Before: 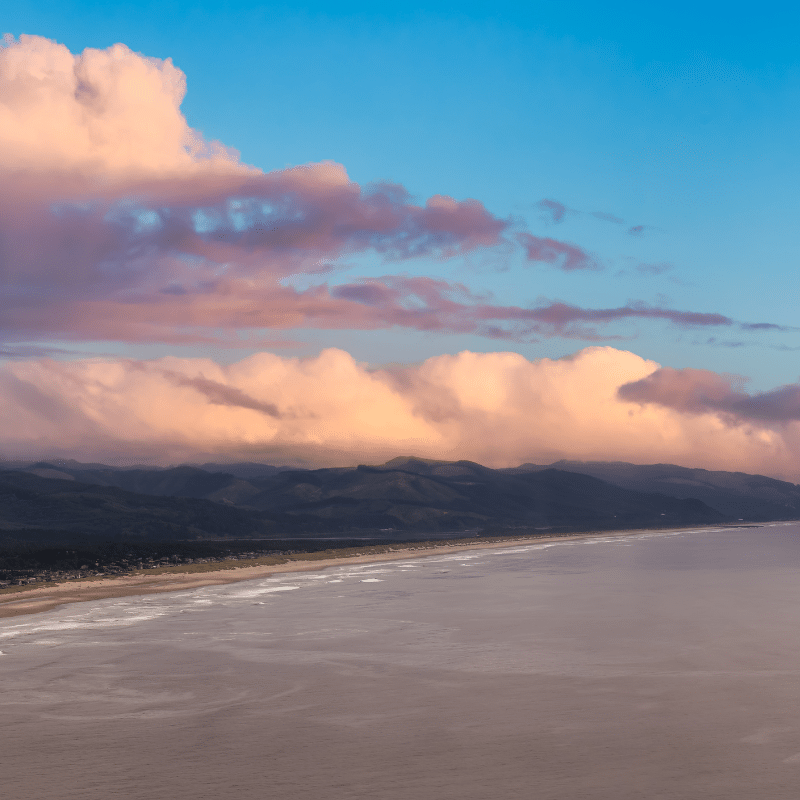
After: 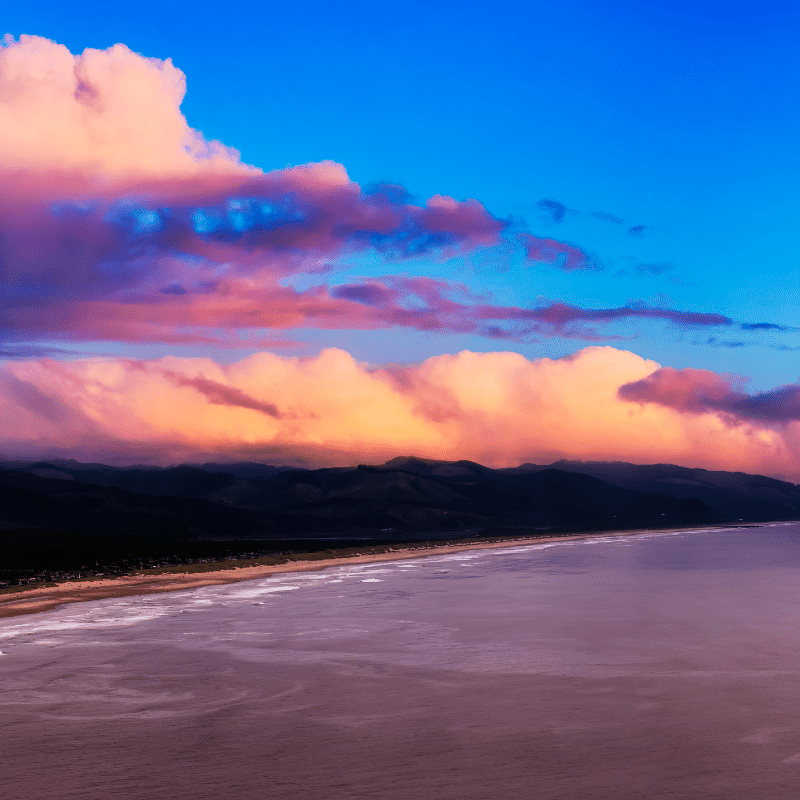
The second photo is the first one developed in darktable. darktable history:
white balance: red 1.004, blue 1.096
tone curve: curves: ch0 [(0, 0) (0.003, 0.007) (0.011, 0.009) (0.025, 0.01) (0.044, 0.012) (0.069, 0.013) (0.1, 0.014) (0.136, 0.021) (0.177, 0.038) (0.224, 0.06) (0.277, 0.099) (0.335, 0.16) (0.399, 0.227) (0.468, 0.329) (0.543, 0.45) (0.623, 0.594) (0.709, 0.756) (0.801, 0.868) (0.898, 0.971) (1, 1)], preserve colors none
filmic rgb: black relative exposure -7.6 EV, white relative exposure 4.64 EV, threshold 3 EV, target black luminance 0%, hardness 3.55, latitude 50.51%, contrast 1.033, highlights saturation mix 10%, shadows ↔ highlights balance -0.198%, color science v4 (2020), enable highlight reconstruction true
